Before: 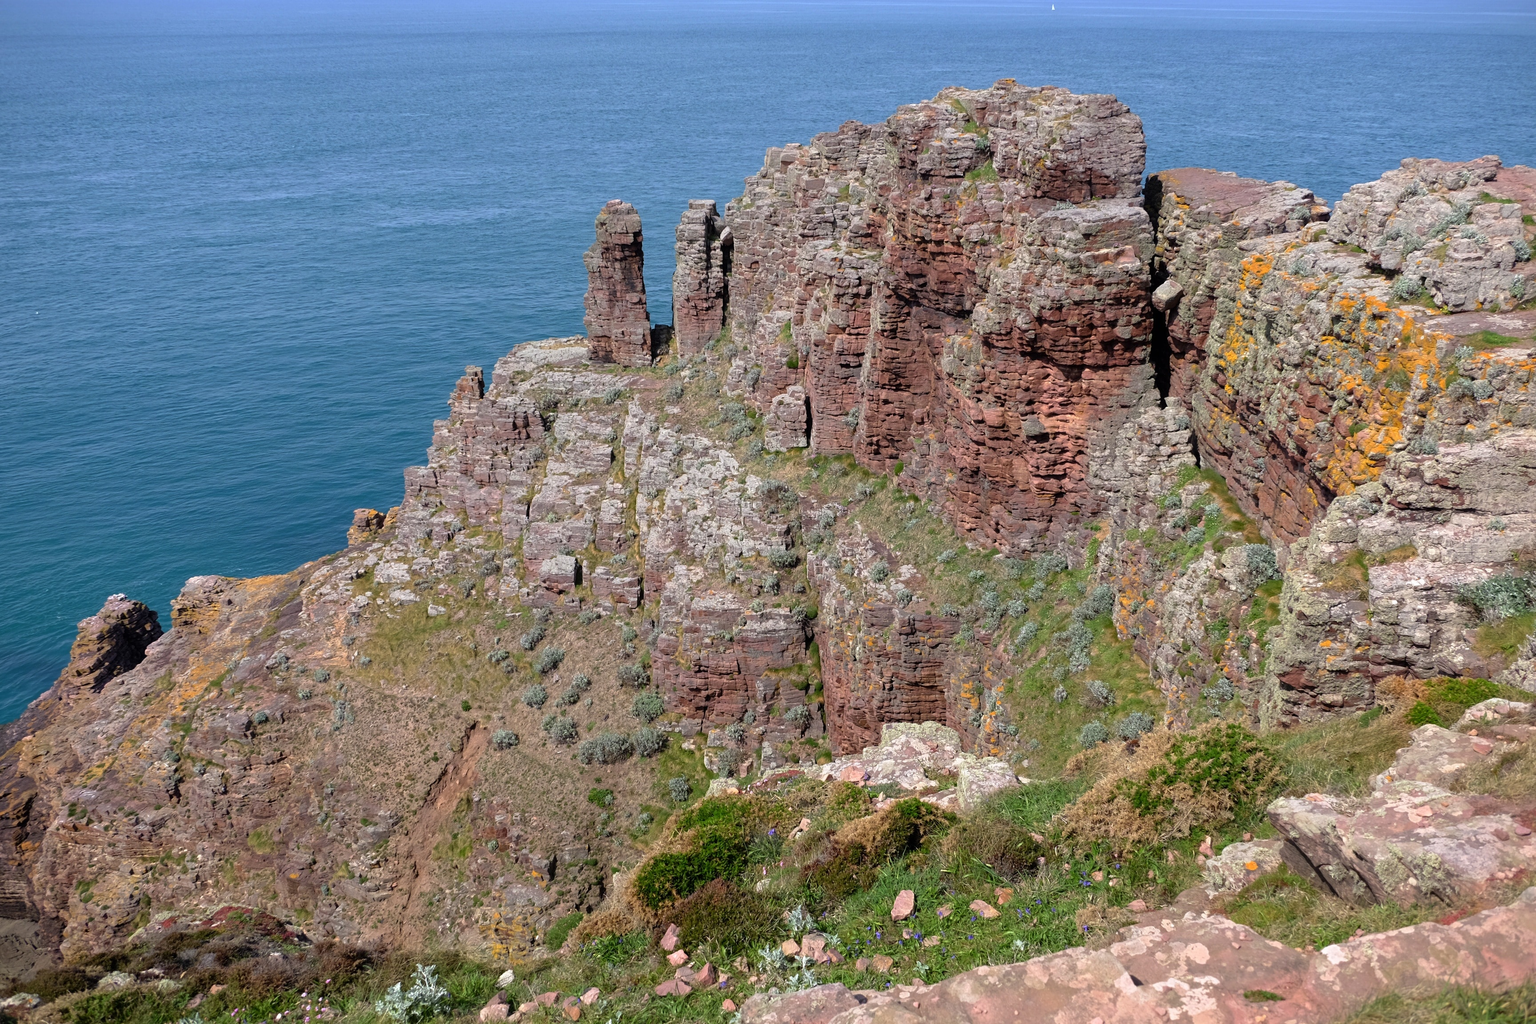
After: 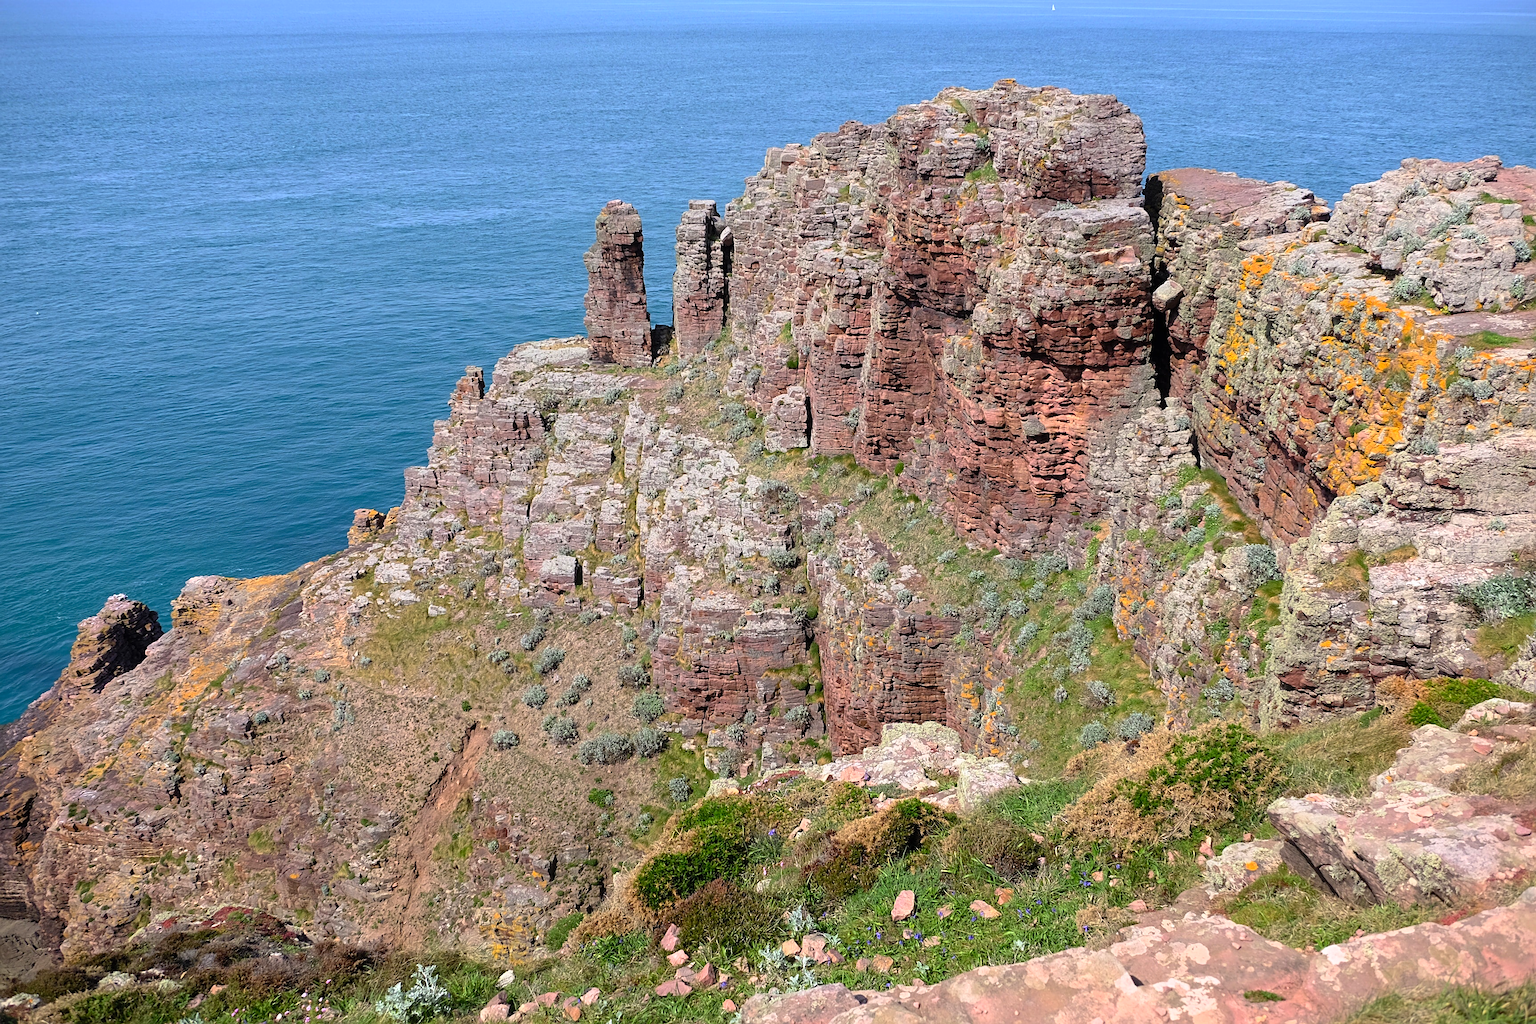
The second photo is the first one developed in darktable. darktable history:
base curve: curves: ch0 [(0, 0) (0.303, 0.277) (1, 1)], preserve colors none
sharpen: on, module defaults
exposure: exposure -0.059 EV, compensate exposure bias true, compensate highlight preservation false
contrast brightness saturation: contrast 0.202, brightness 0.16, saturation 0.219
